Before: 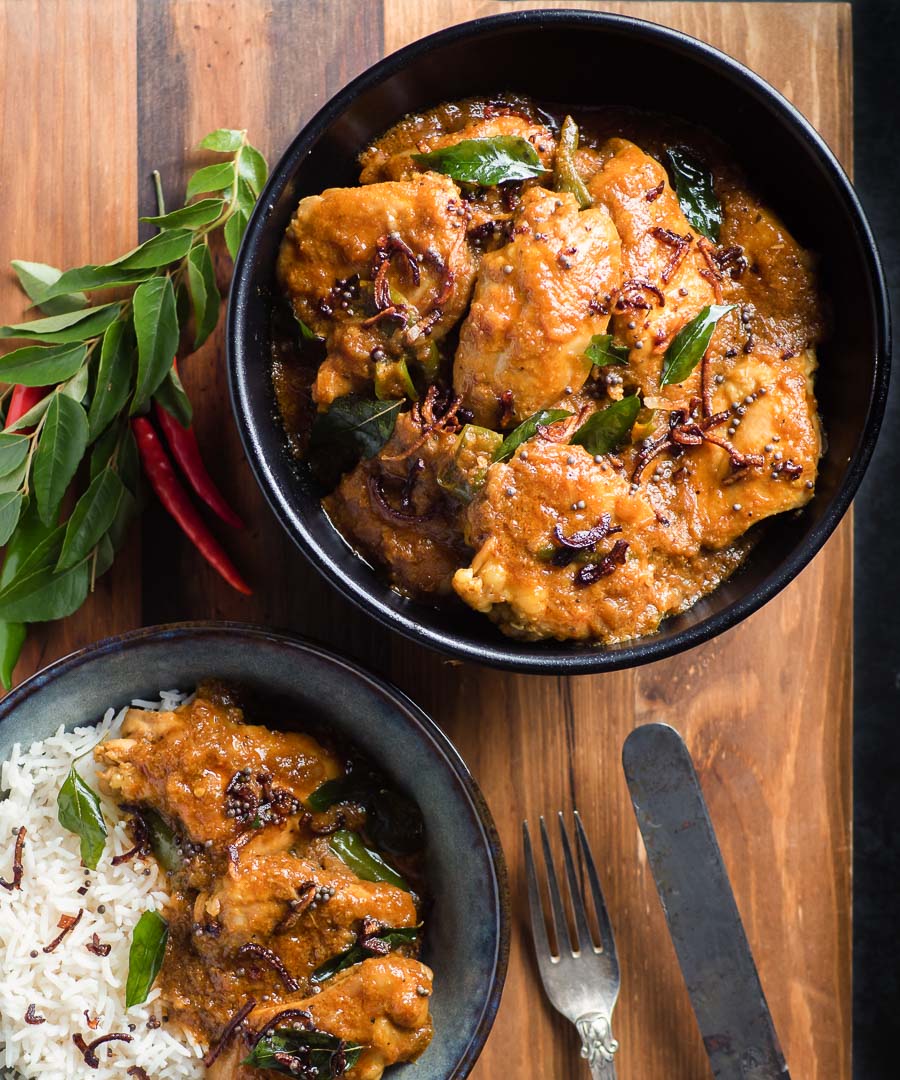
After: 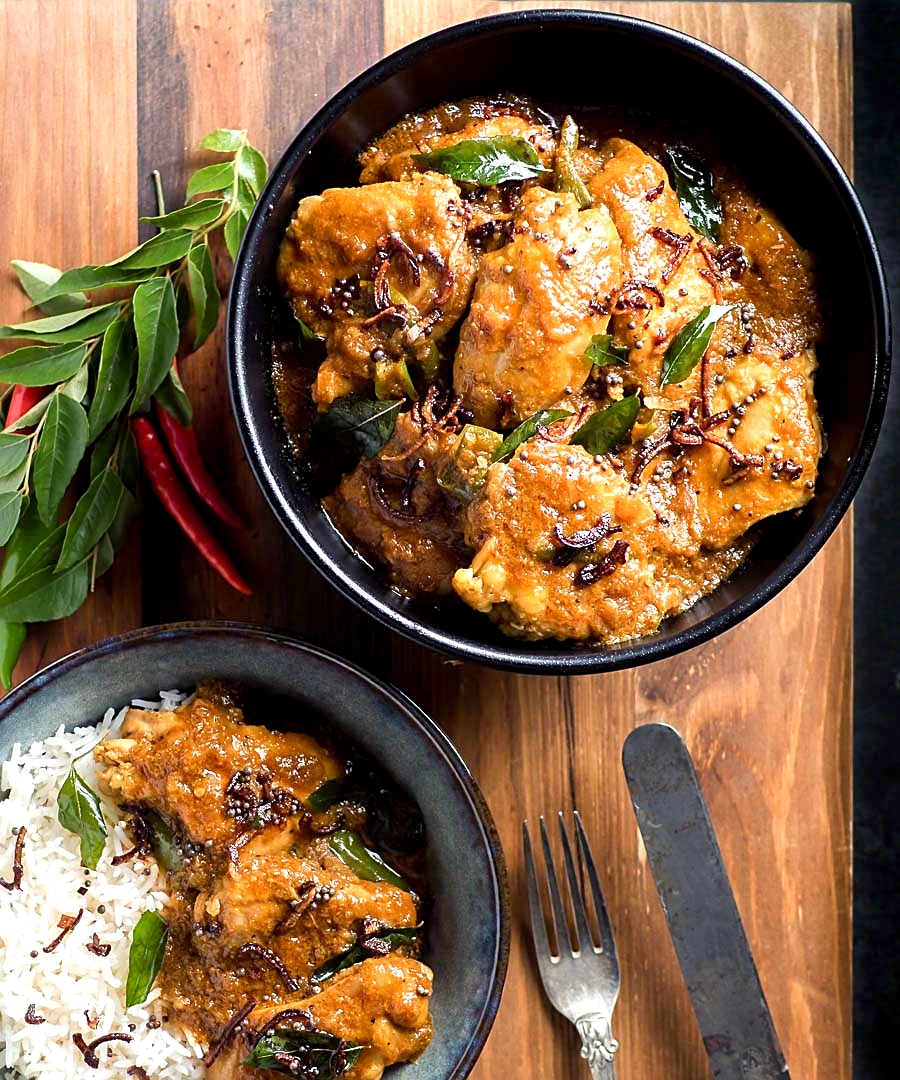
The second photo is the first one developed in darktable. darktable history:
exposure: black level correction 0.003, exposure 0.383 EV, compensate highlight preservation false
sharpen: on, module defaults
